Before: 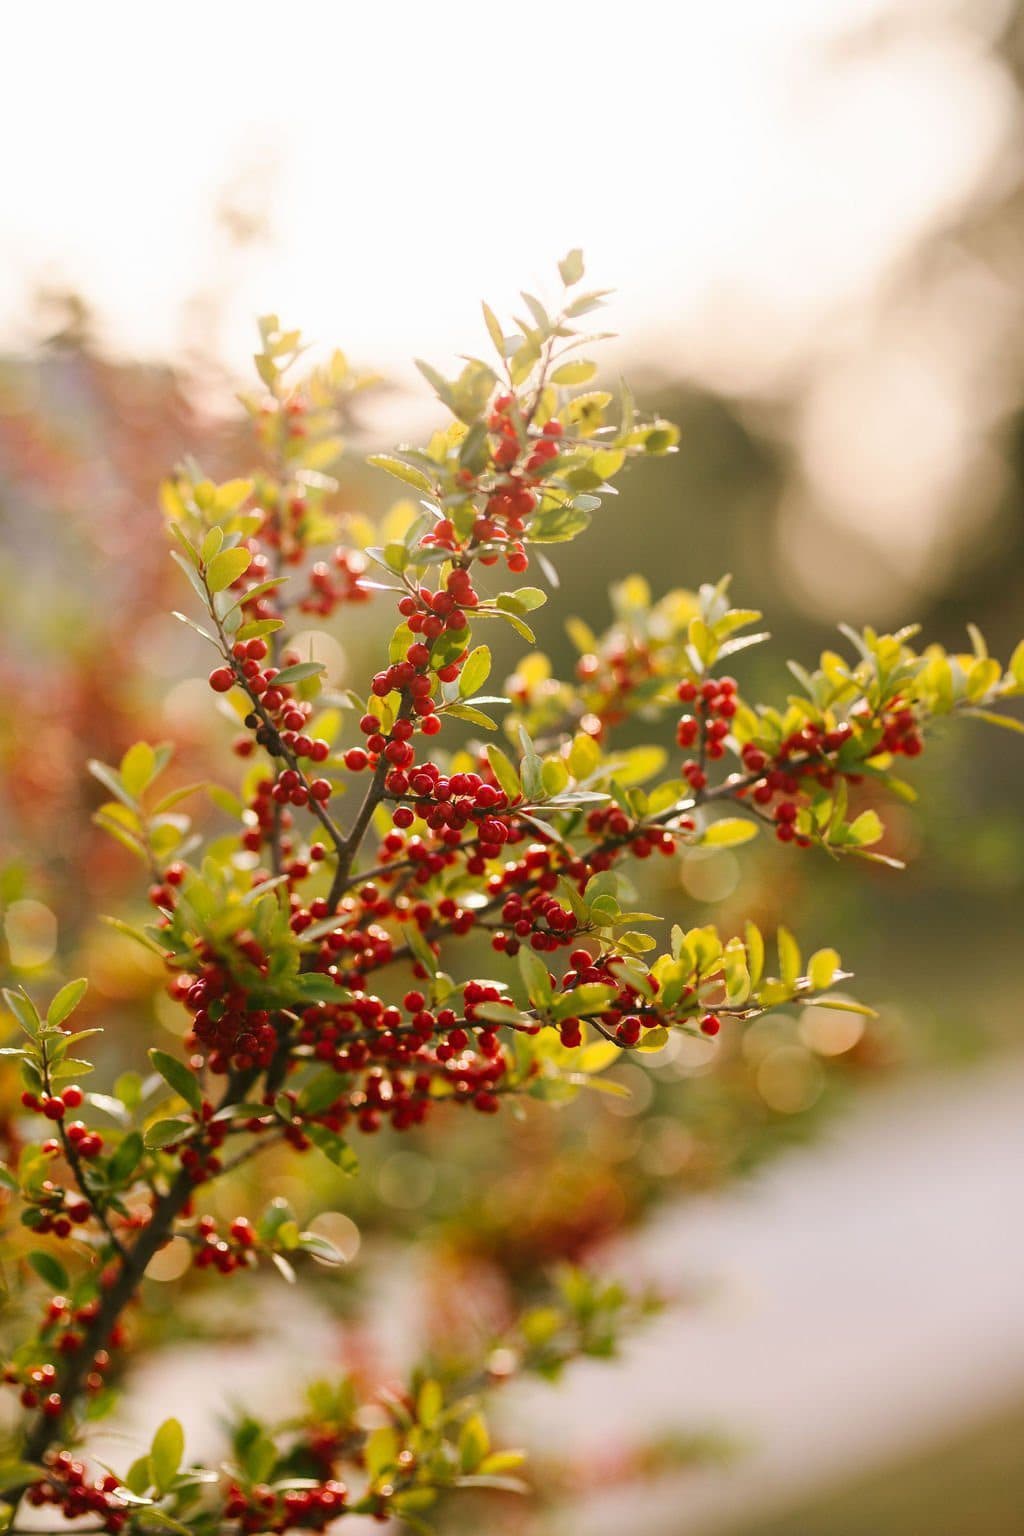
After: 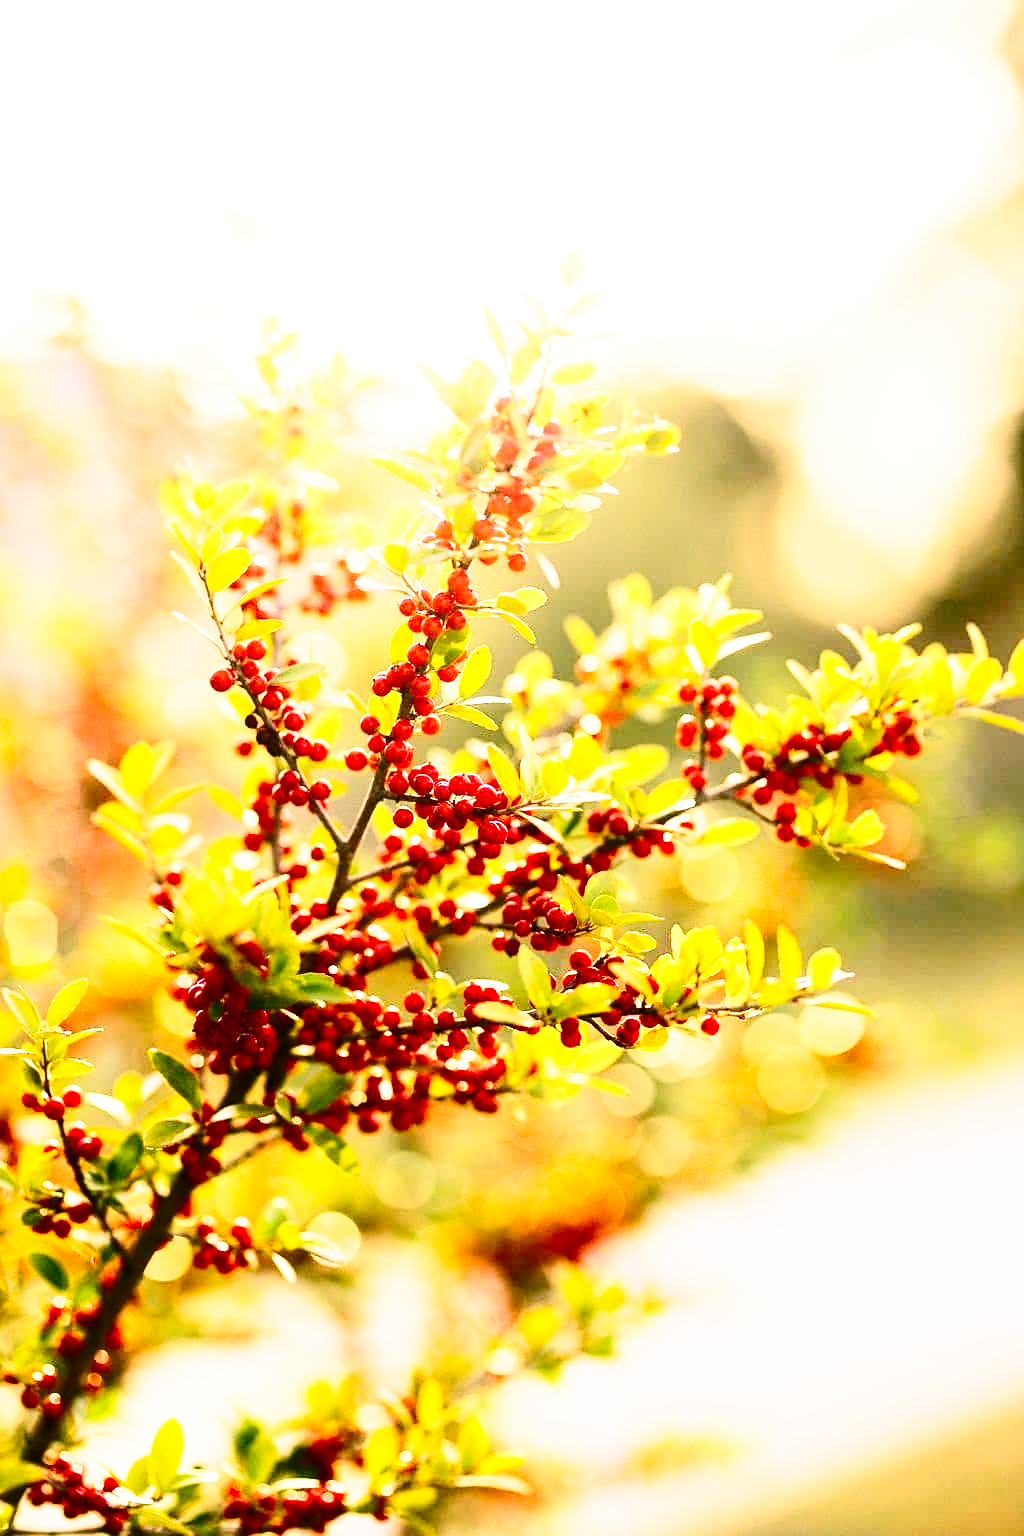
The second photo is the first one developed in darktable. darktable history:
sharpen: amount 0.2
contrast brightness saturation: contrast 0.4, brightness 0.1, saturation 0.21
base curve: curves: ch0 [(0, 0) (0.012, 0.01) (0.073, 0.168) (0.31, 0.711) (0.645, 0.957) (1, 1)], preserve colors none
color correction: saturation 0.98
